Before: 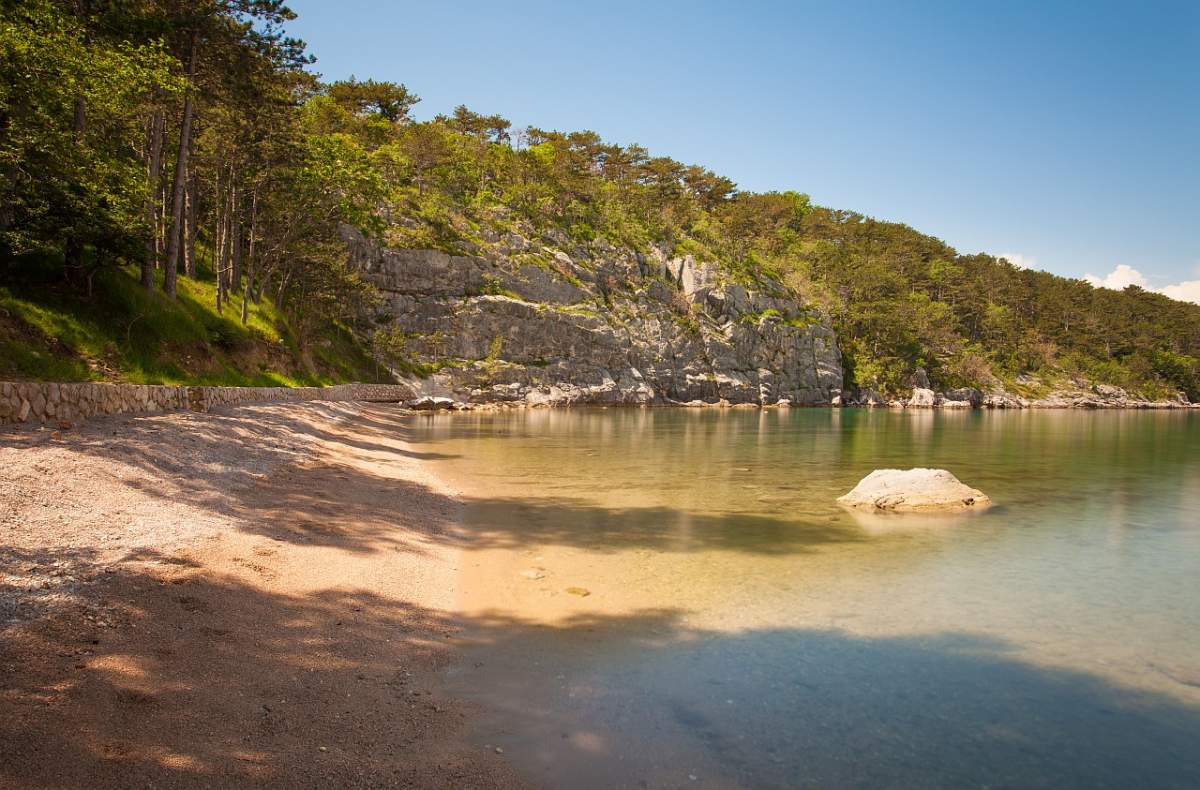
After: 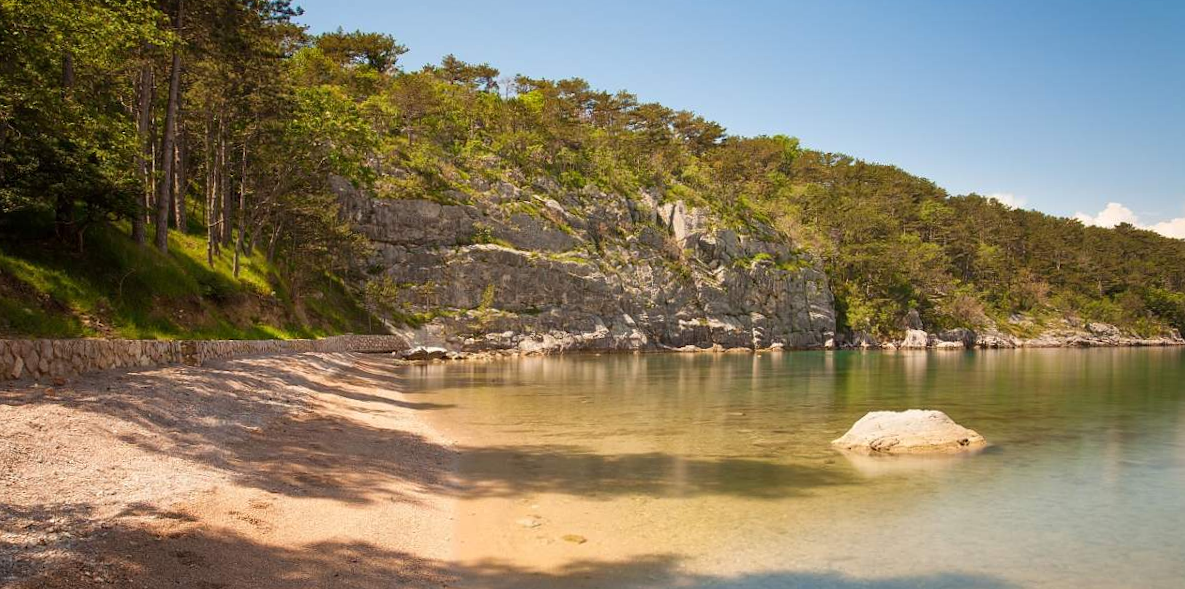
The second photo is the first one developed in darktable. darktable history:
tone equalizer: on, module defaults
rotate and perspective: rotation -1°, crop left 0.011, crop right 0.989, crop top 0.025, crop bottom 0.975
crop: top 5.667%, bottom 17.637%
